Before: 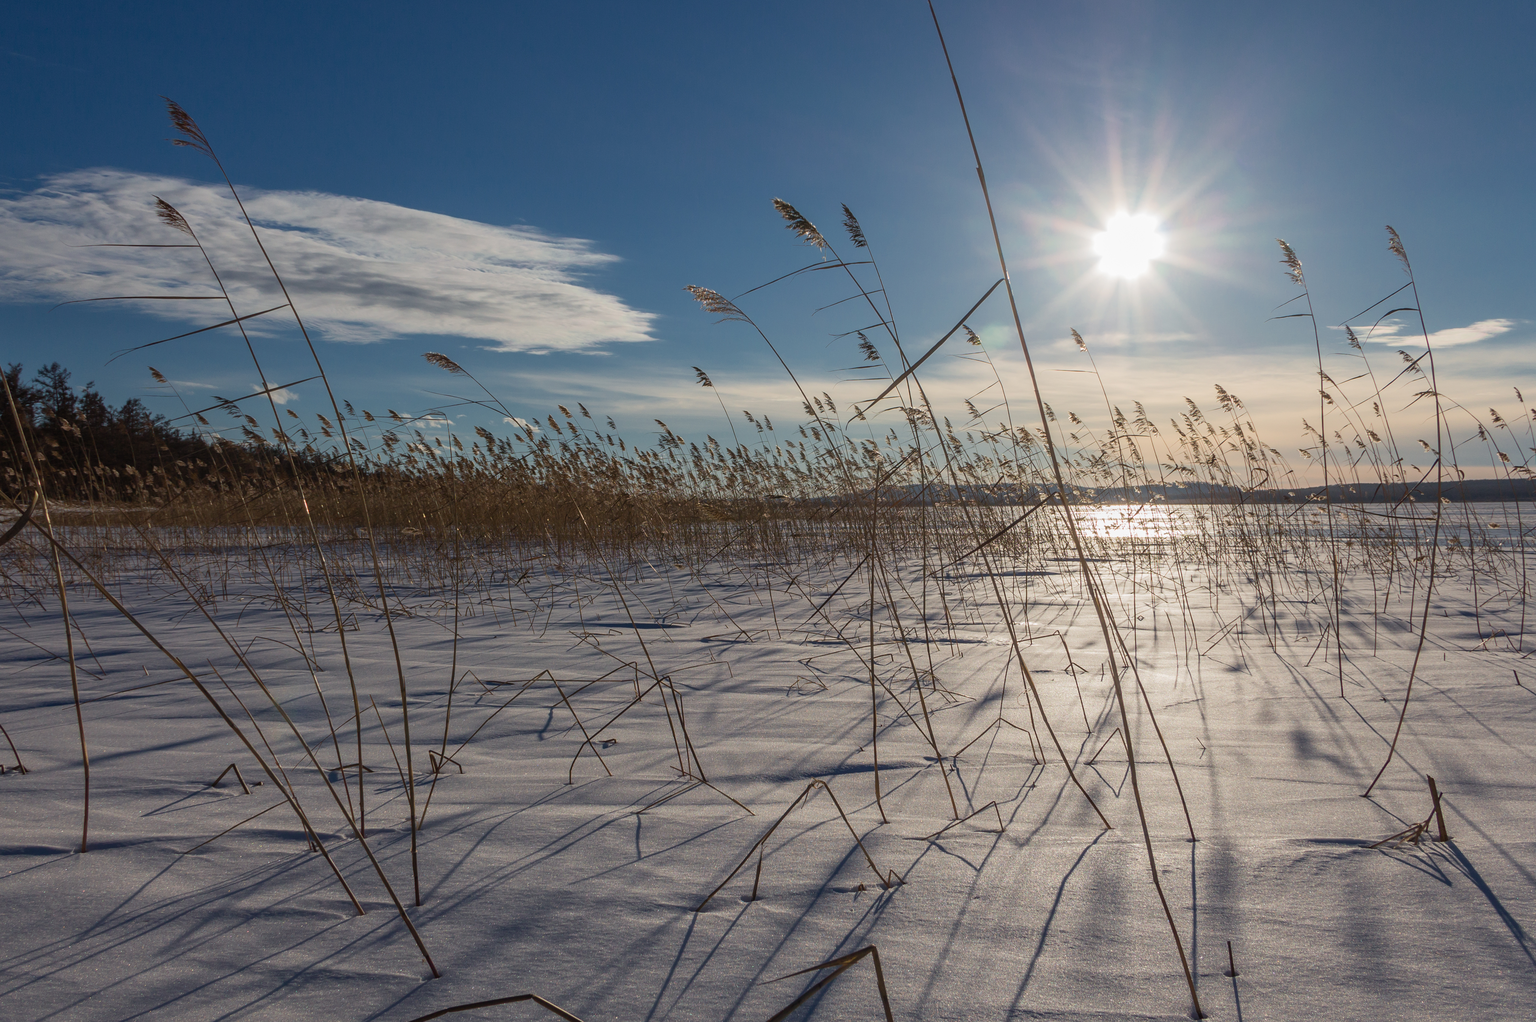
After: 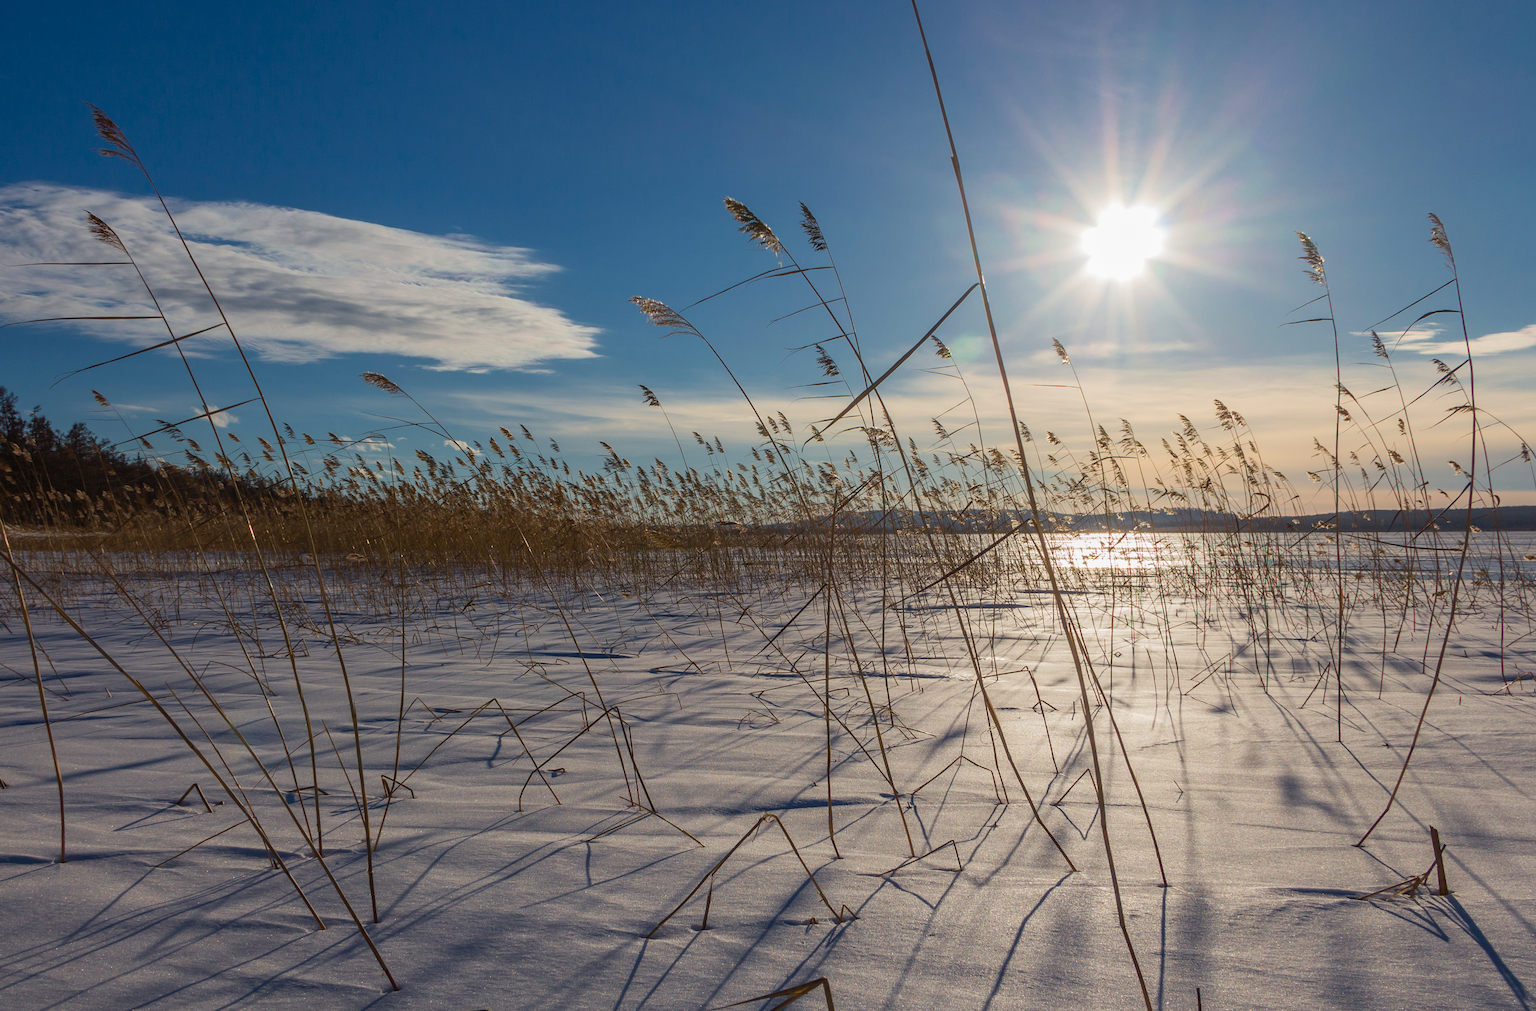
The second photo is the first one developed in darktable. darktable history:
crop: top 0.05%, bottom 0.098%
color balance rgb: perceptual saturation grading › global saturation 20%, global vibrance 20%
rotate and perspective: rotation 0.062°, lens shift (vertical) 0.115, lens shift (horizontal) -0.133, crop left 0.047, crop right 0.94, crop top 0.061, crop bottom 0.94
